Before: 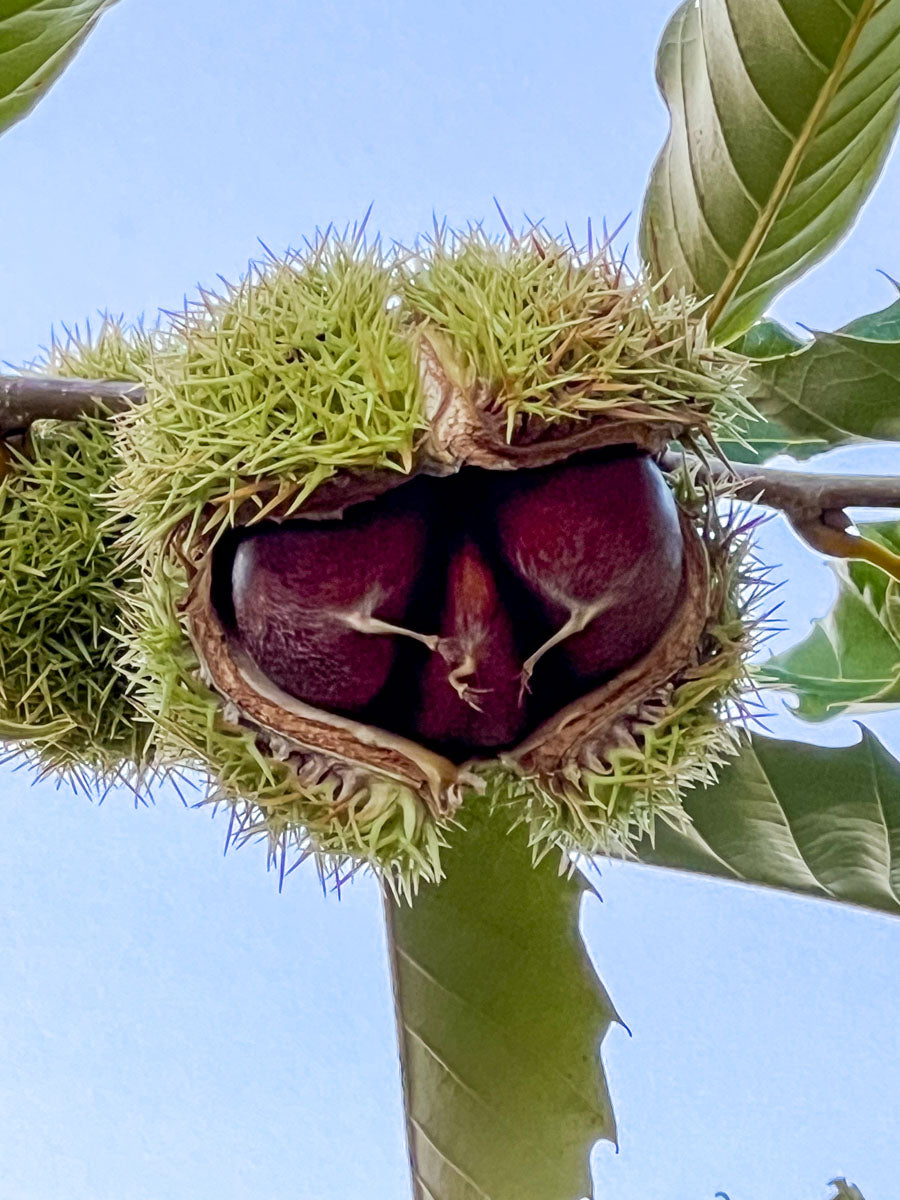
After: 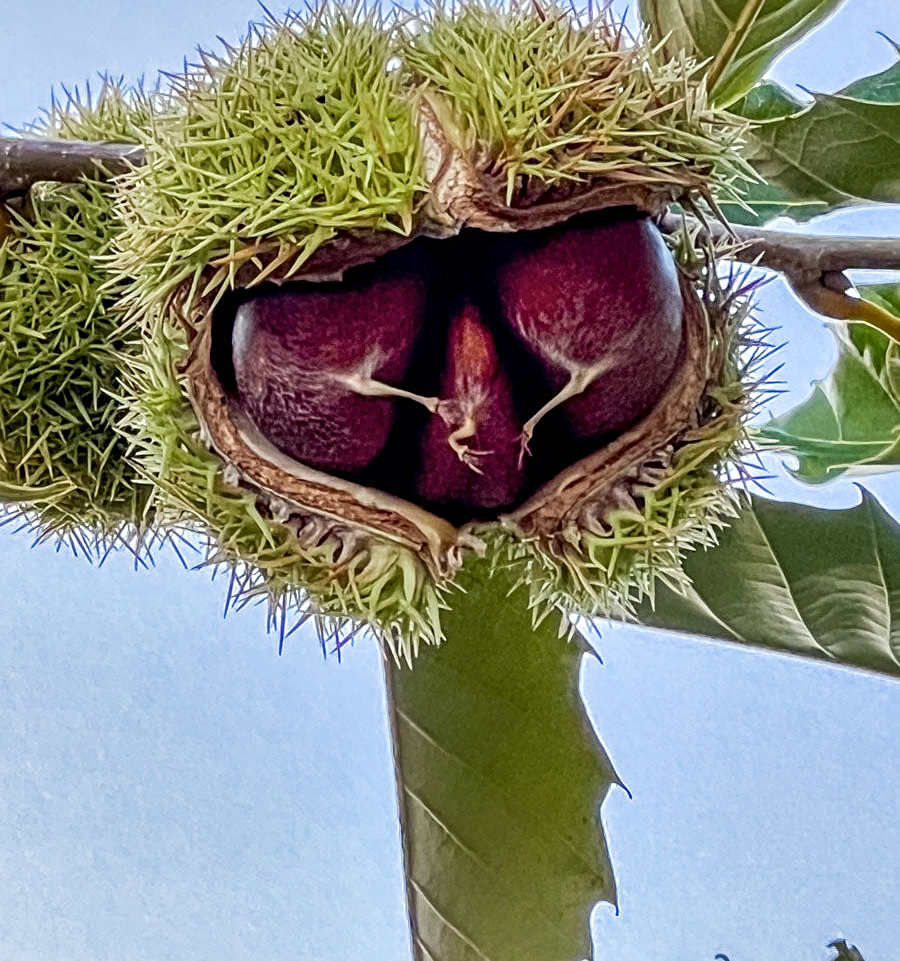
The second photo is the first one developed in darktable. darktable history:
local contrast: on, module defaults
crop and rotate: top 19.876%
tone equalizer: on, module defaults
shadows and highlights: shadows color adjustment 99.13%, highlights color adjustment 0.746%, soften with gaussian
sharpen: radius 2.504, amount 0.329
